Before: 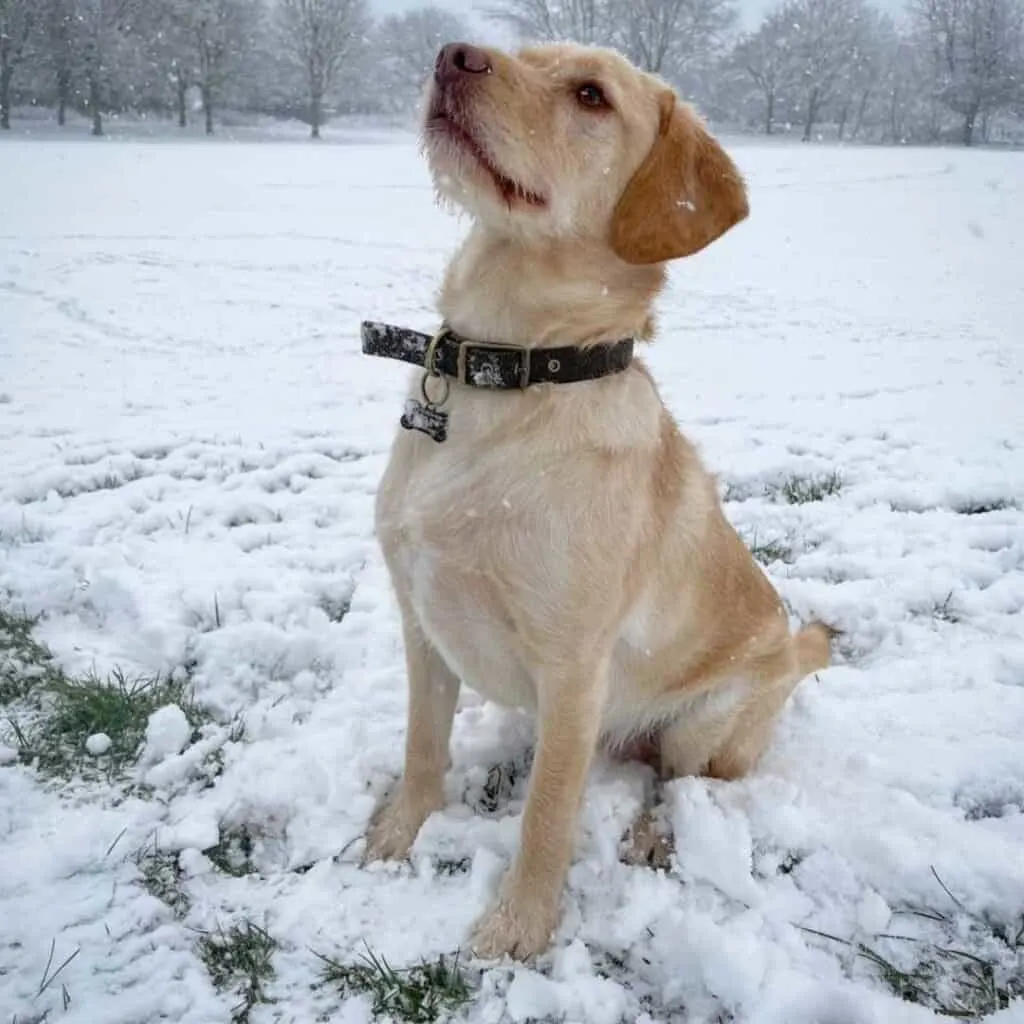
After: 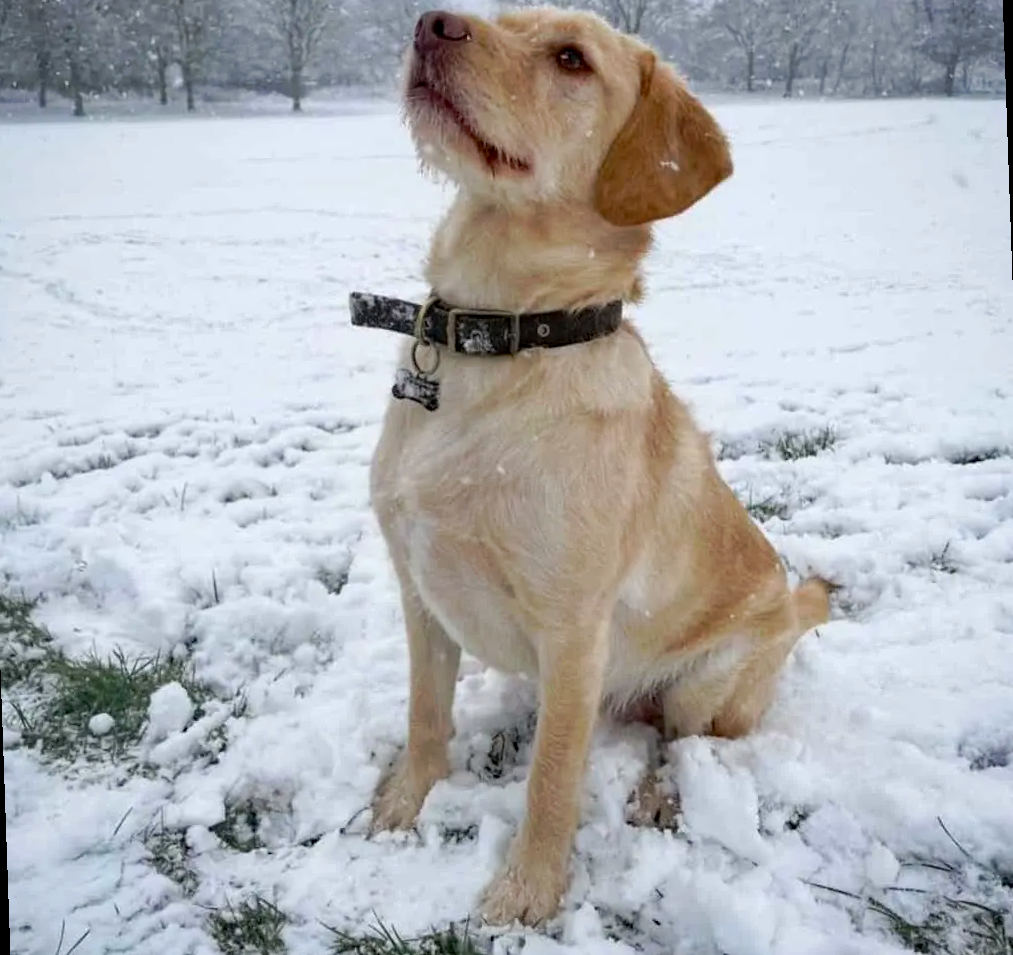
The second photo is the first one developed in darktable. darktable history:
tone curve: curves: ch0 [(0, 0) (0.003, 0.003) (0.011, 0.011) (0.025, 0.024) (0.044, 0.043) (0.069, 0.068) (0.1, 0.097) (0.136, 0.133) (0.177, 0.173) (0.224, 0.219) (0.277, 0.27) (0.335, 0.327) (0.399, 0.39) (0.468, 0.457) (0.543, 0.545) (0.623, 0.625) (0.709, 0.71) (0.801, 0.801) (0.898, 0.898) (1, 1)], preserve colors none
rotate and perspective: rotation -2°, crop left 0.022, crop right 0.978, crop top 0.049, crop bottom 0.951
haze removal: compatibility mode true, adaptive false
